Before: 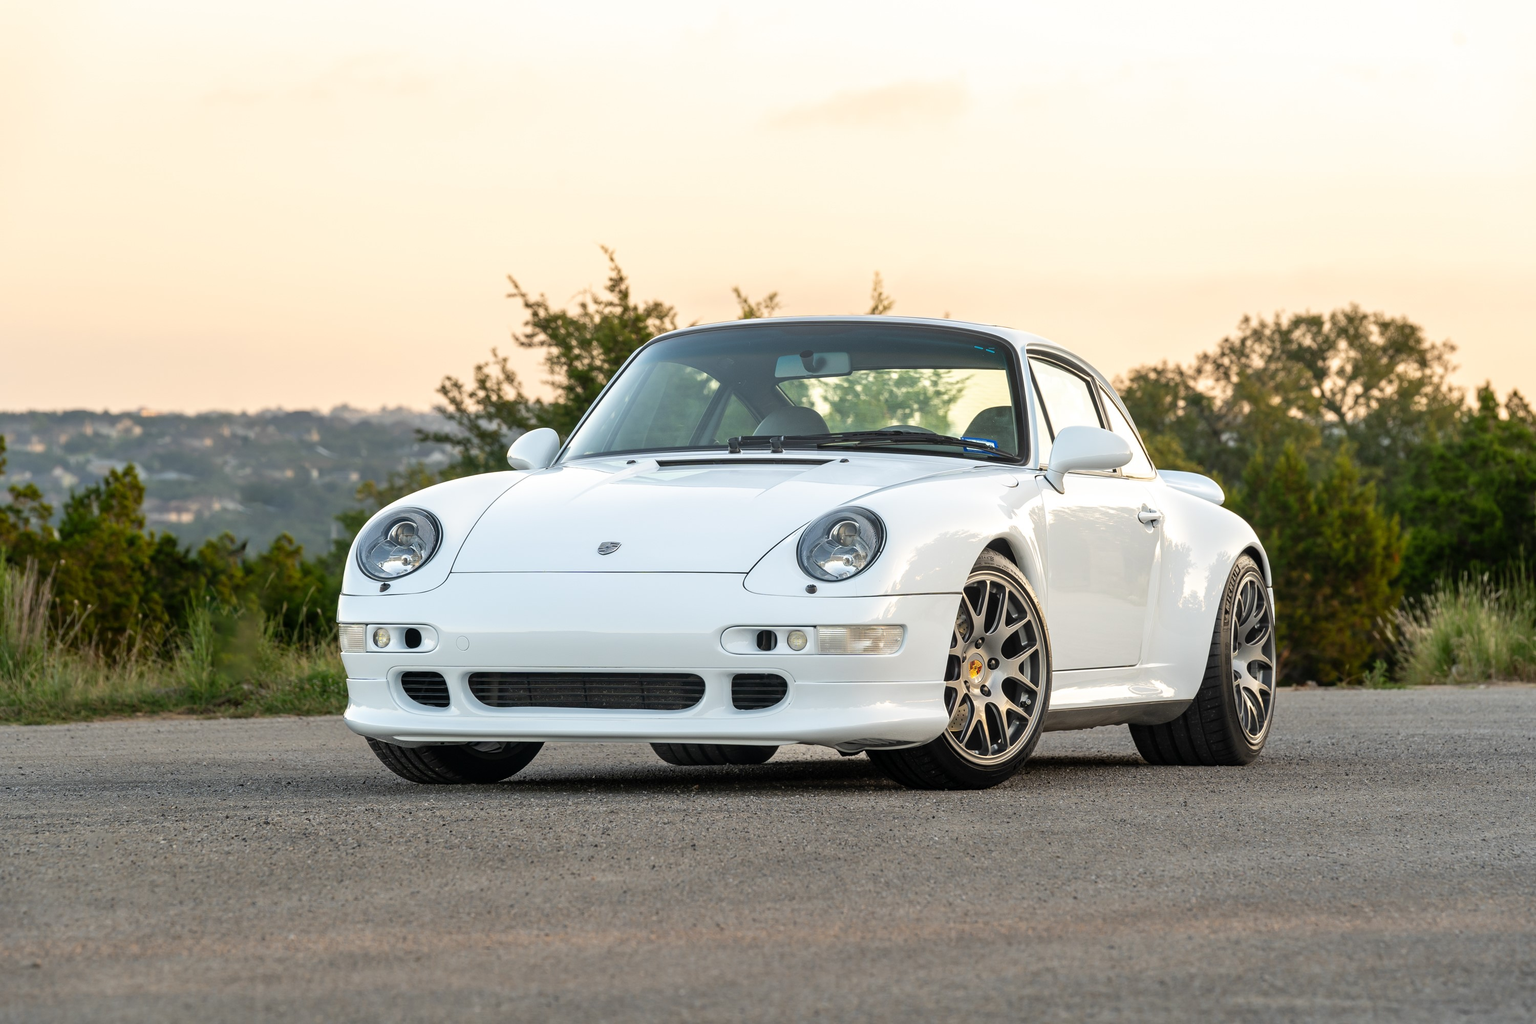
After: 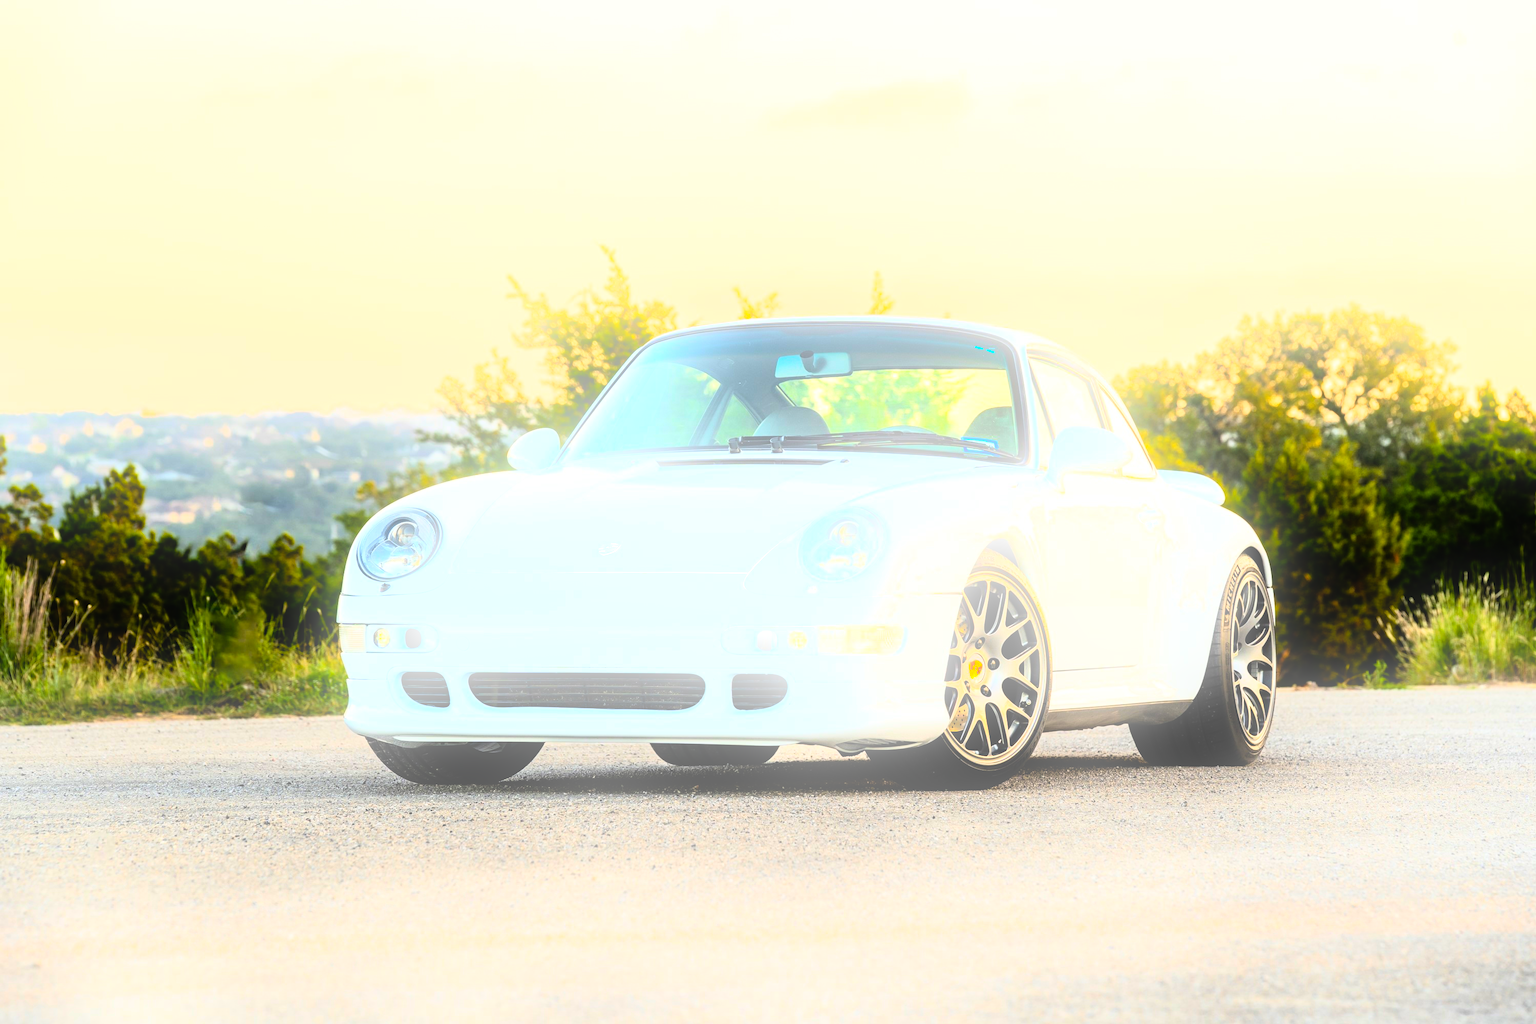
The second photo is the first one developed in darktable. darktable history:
bloom: on, module defaults
color balance rgb: linear chroma grading › global chroma 15%, perceptual saturation grading › global saturation 30%
rgb curve: curves: ch0 [(0, 0) (0.21, 0.15) (0.24, 0.21) (0.5, 0.75) (0.75, 0.96) (0.89, 0.99) (1, 1)]; ch1 [(0, 0.02) (0.21, 0.13) (0.25, 0.2) (0.5, 0.67) (0.75, 0.9) (0.89, 0.97) (1, 1)]; ch2 [(0, 0.02) (0.21, 0.13) (0.25, 0.2) (0.5, 0.67) (0.75, 0.9) (0.89, 0.97) (1, 1)], compensate middle gray true
